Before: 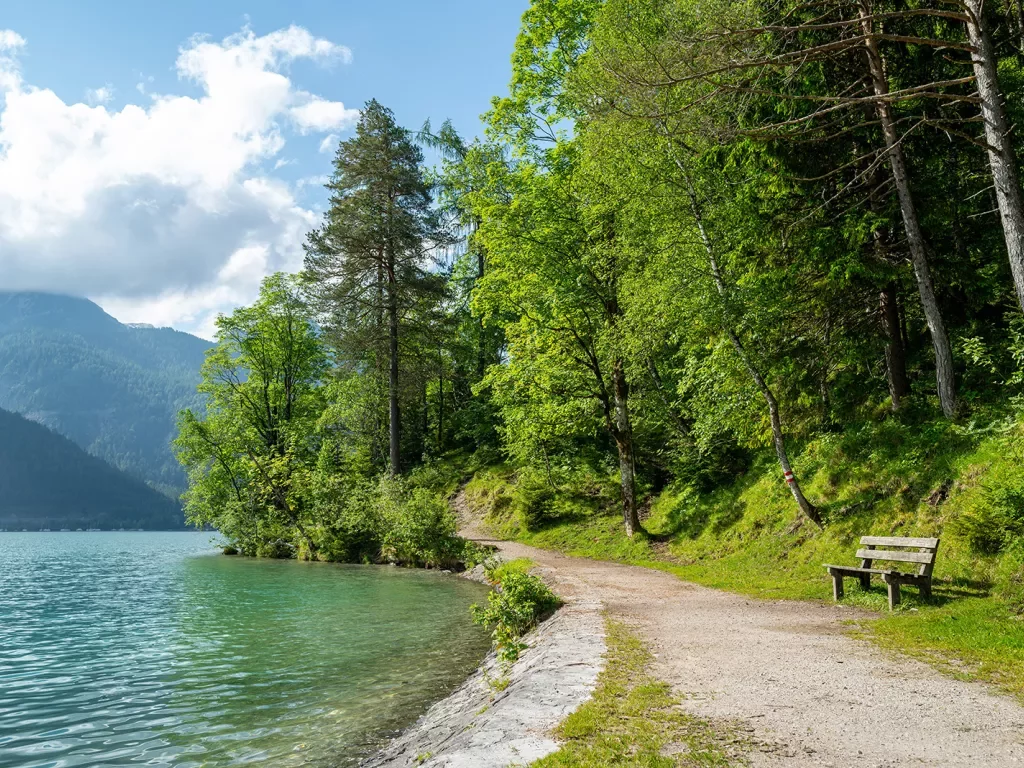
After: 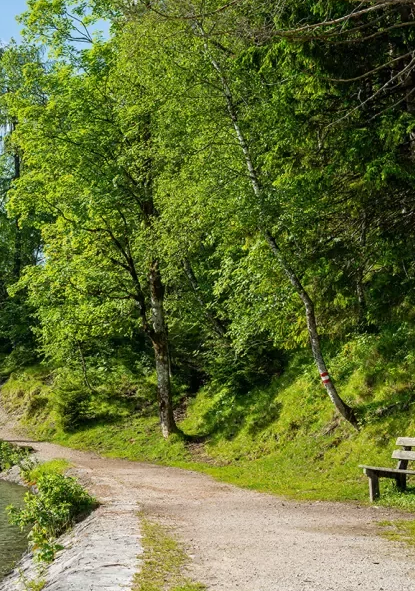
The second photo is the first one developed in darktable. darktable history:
crop: left 45.319%, top 12.928%, right 14.074%, bottom 10.012%
